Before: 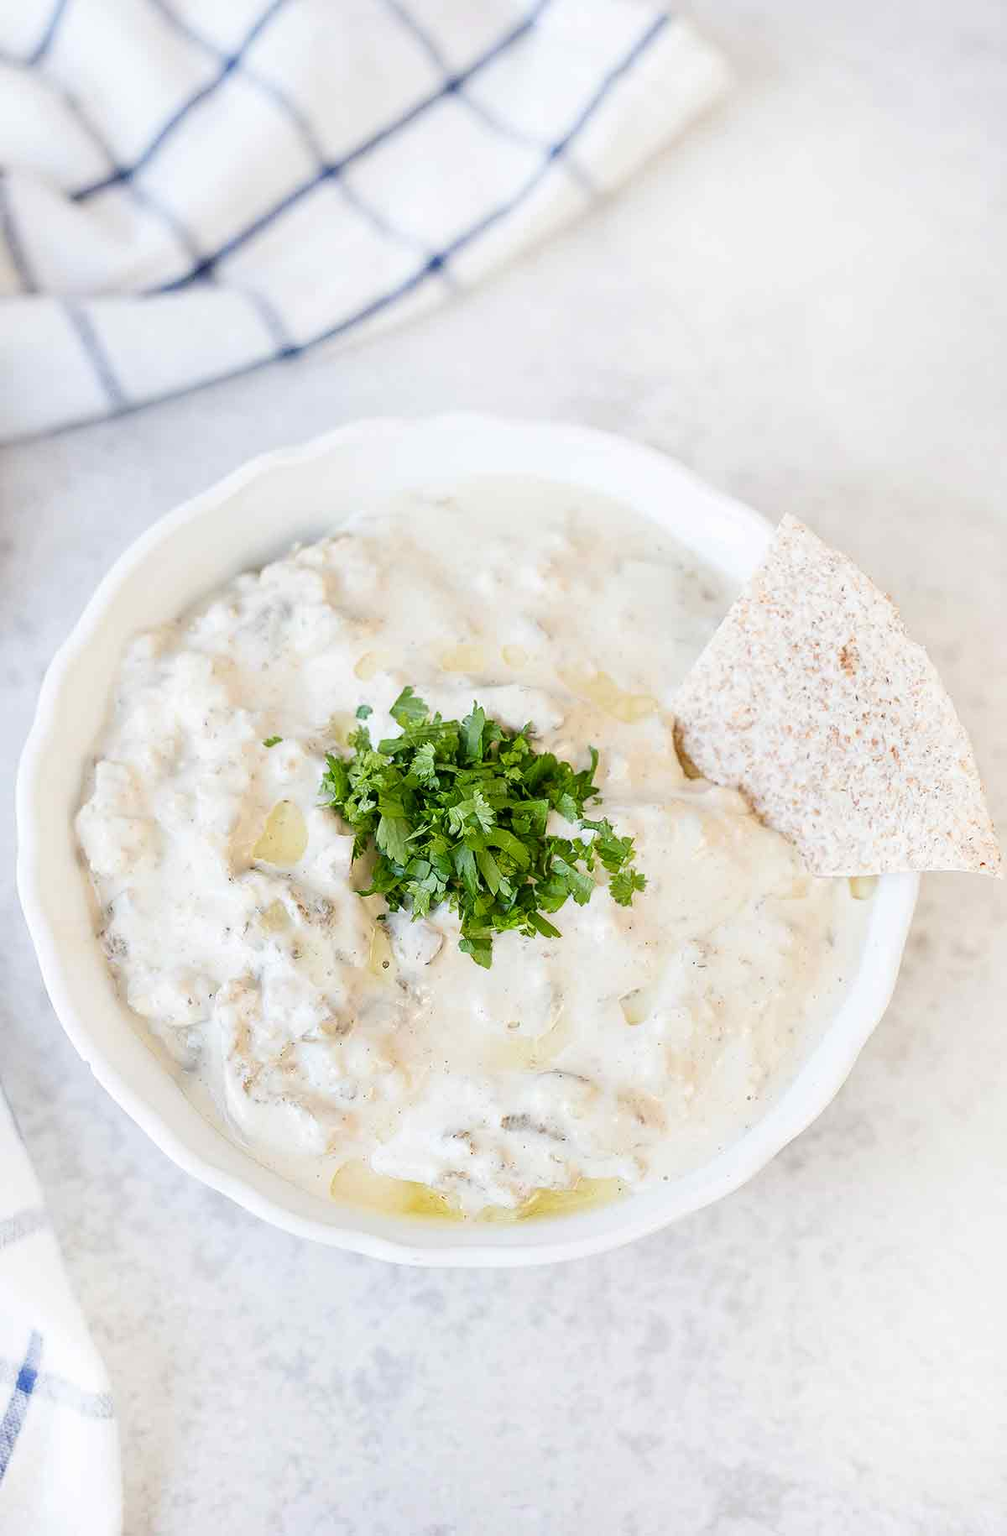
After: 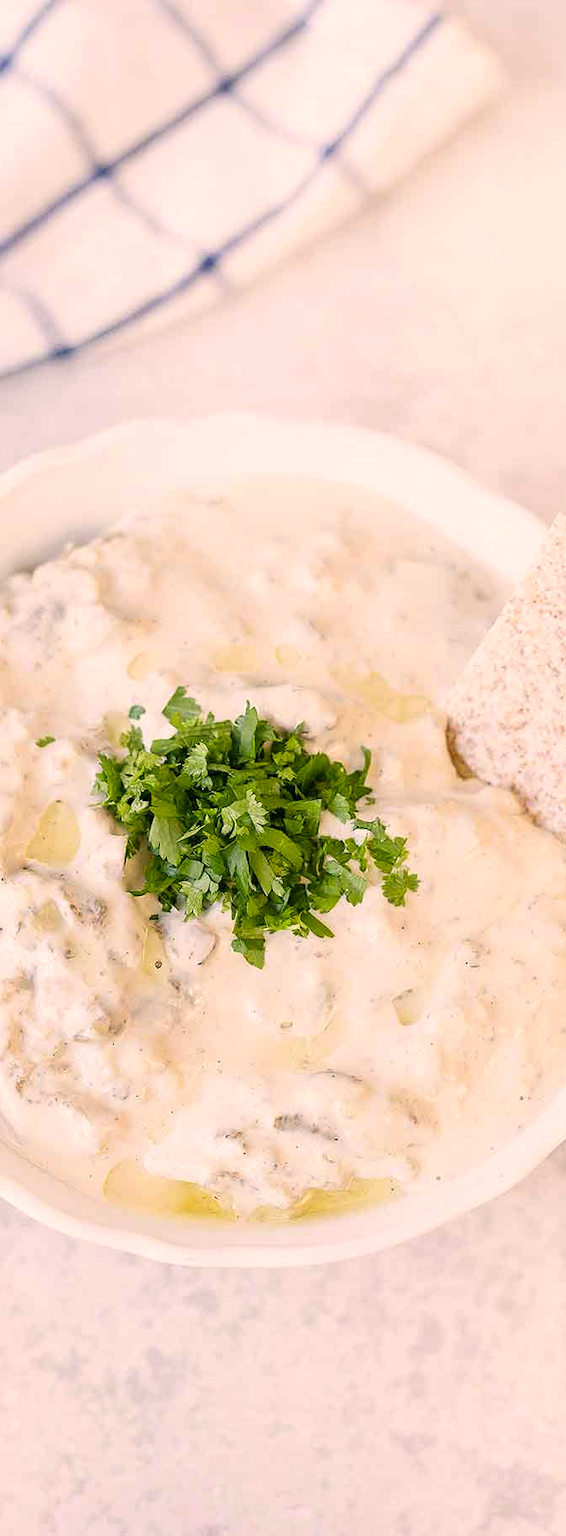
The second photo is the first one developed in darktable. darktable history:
color correction: highlights a* 11.2, highlights b* 11.68
crop and rotate: left 22.635%, right 21.106%
